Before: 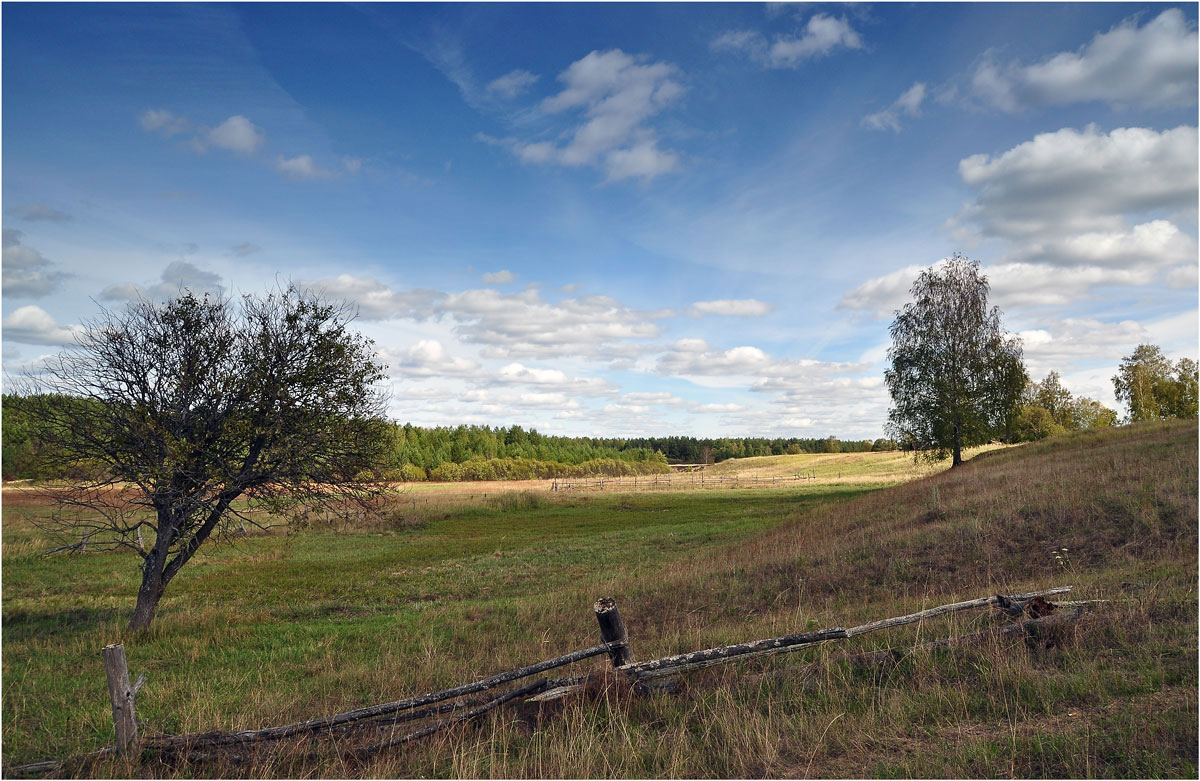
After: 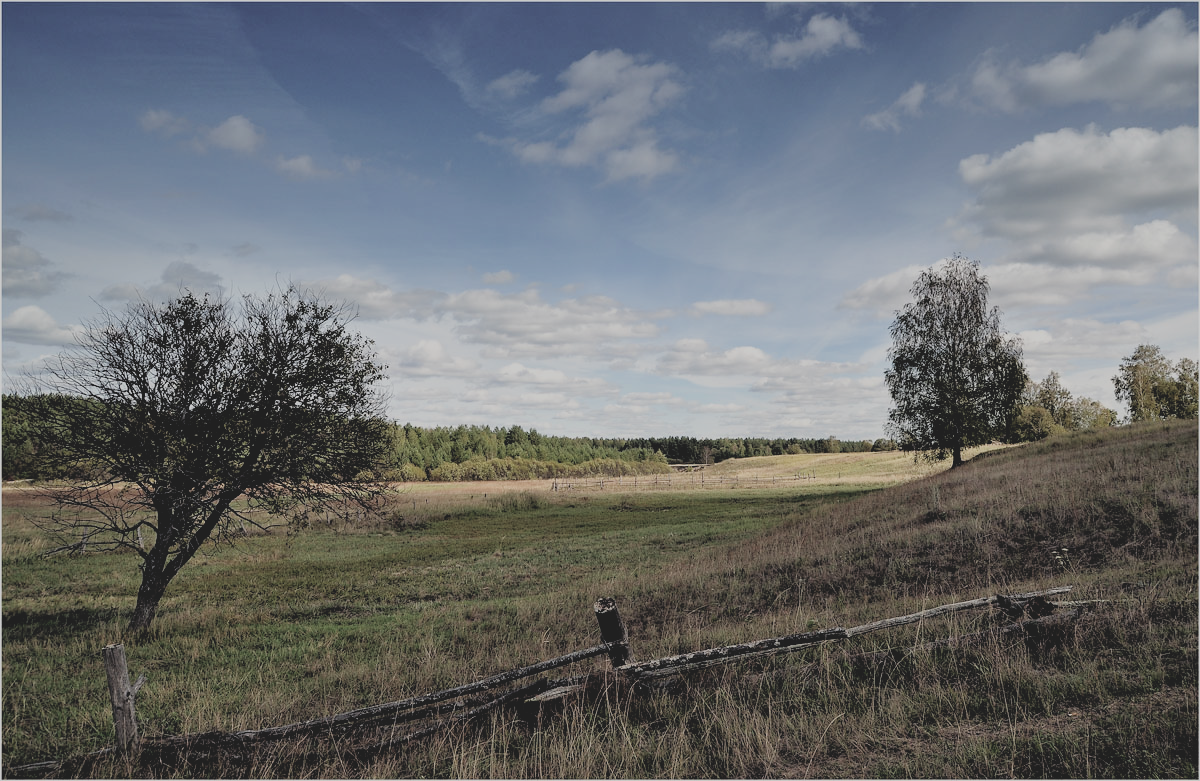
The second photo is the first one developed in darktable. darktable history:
contrast brightness saturation: contrast -0.241, saturation -0.443
filmic rgb: black relative exposure -3.32 EV, white relative exposure 3.46 EV, threshold 2.96 EV, hardness 2.36, contrast 1.102, enable highlight reconstruction true
